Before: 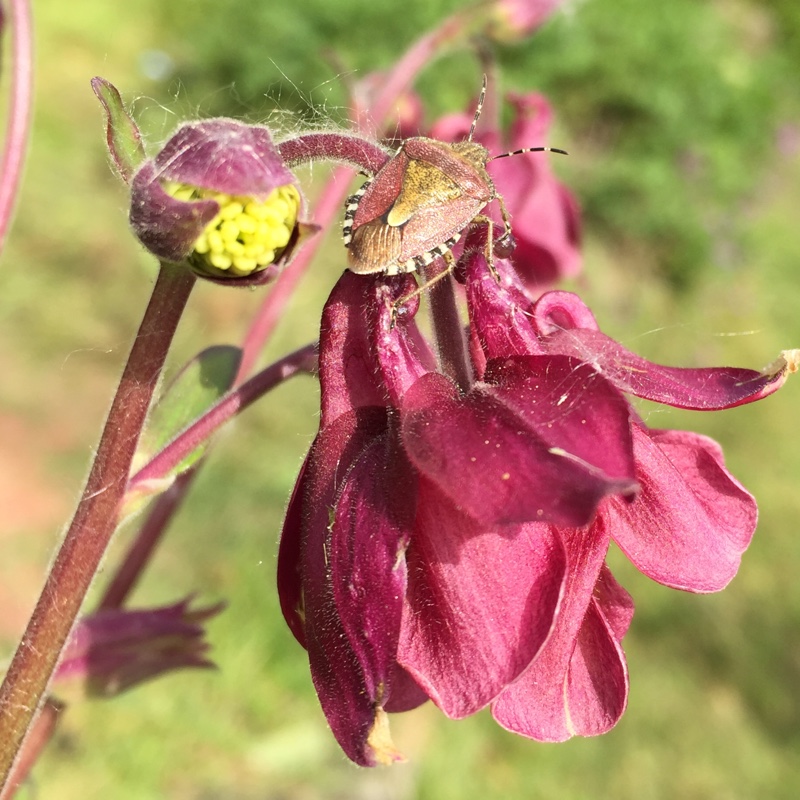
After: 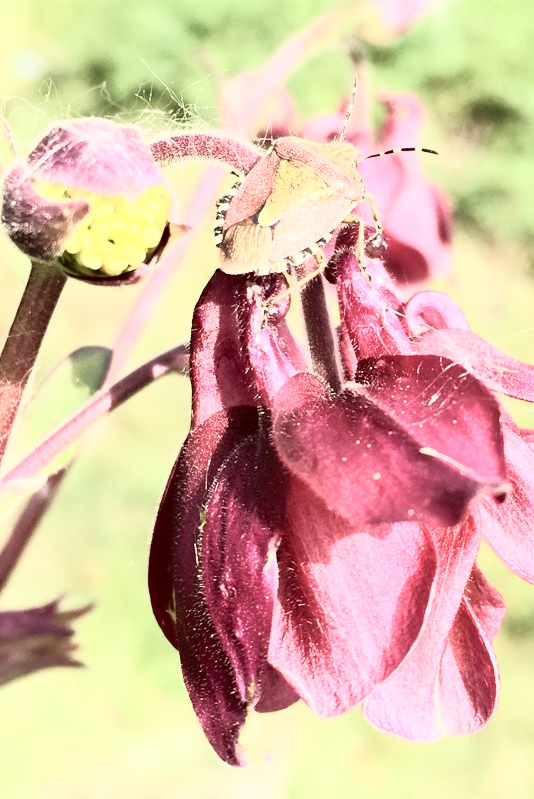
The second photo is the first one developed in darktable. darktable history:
tone curve: curves: ch0 [(0, 0) (0.003, 0.003) (0.011, 0.013) (0.025, 0.028) (0.044, 0.05) (0.069, 0.078) (0.1, 0.113) (0.136, 0.153) (0.177, 0.2) (0.224, 0.271) (0.277, 0.374) (0.335, 0.47) (0.399, 0.574) (0.468, 0.688) (0.543, 0.79) (0.623, 0.859) (0.709, 0.919) (0.801, 0.957) (0.898, 0.978) (1, 1)], color space Lab, independent channels, preserve colors none
shadows and highlights: shadows -63.28, white point adjustment -5.14, highlights 61.11
crop and rotate: left 16.133%, right 17.021%
